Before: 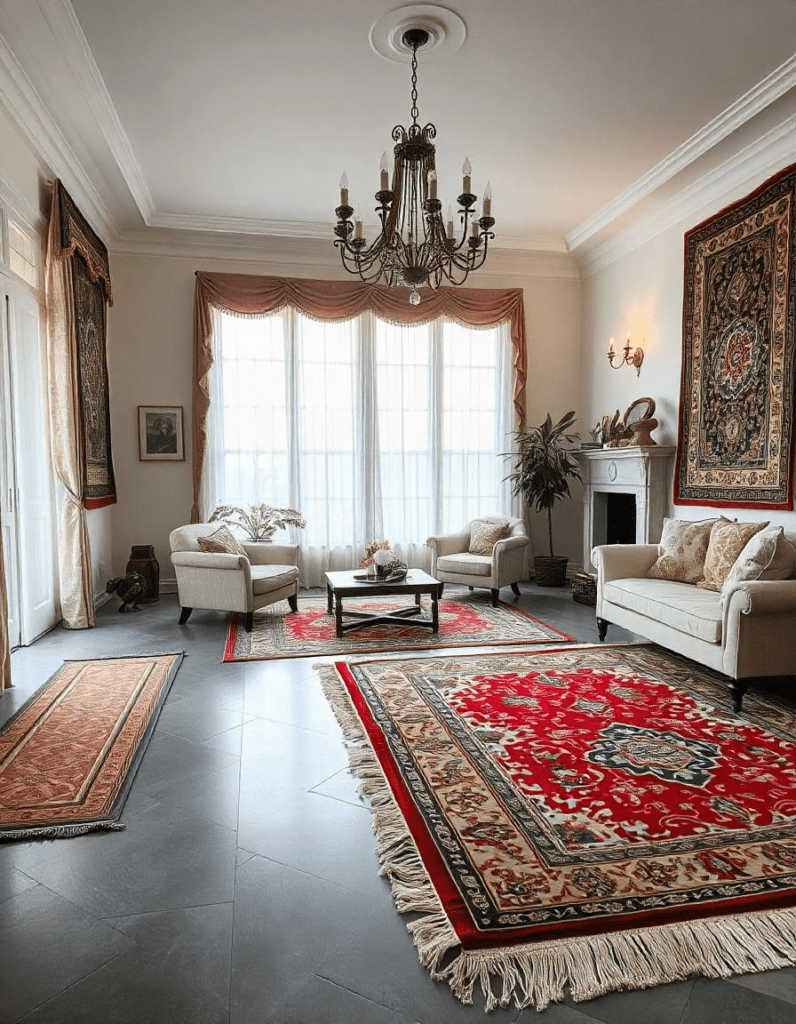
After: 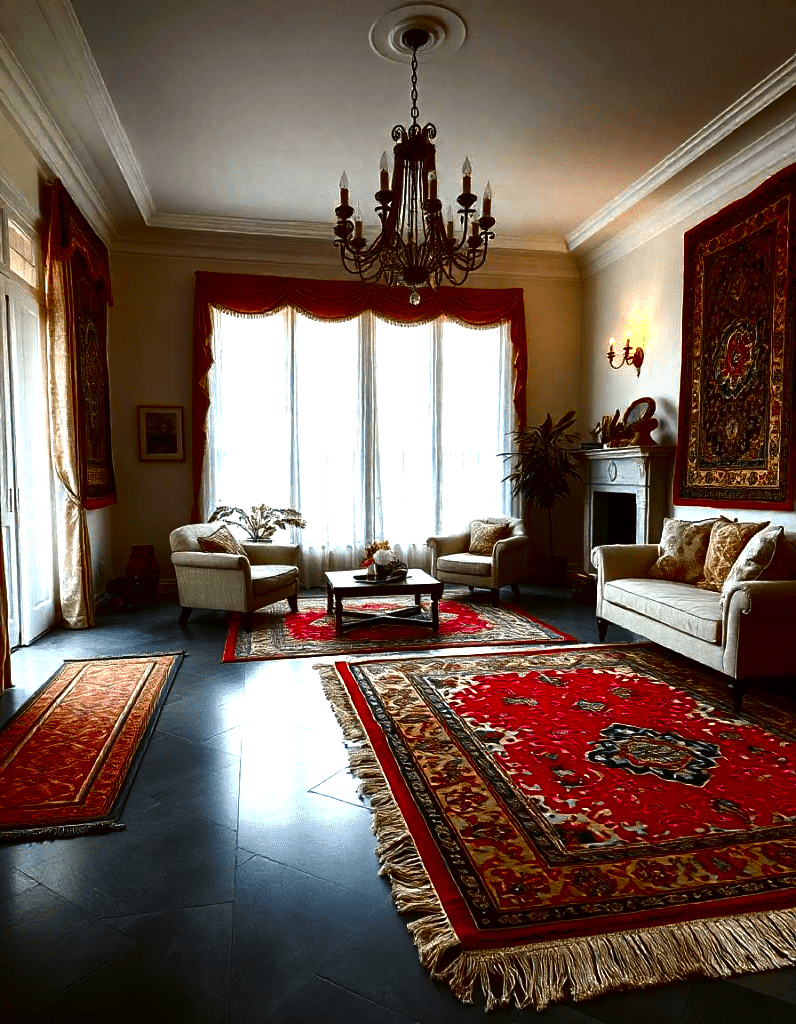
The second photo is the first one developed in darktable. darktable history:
exposure: exposure 0.472 EV, compensate exposure bias true, compensate highlight preservation false
contrast brightness saturation: brightness -0.982, saturation 0.987
